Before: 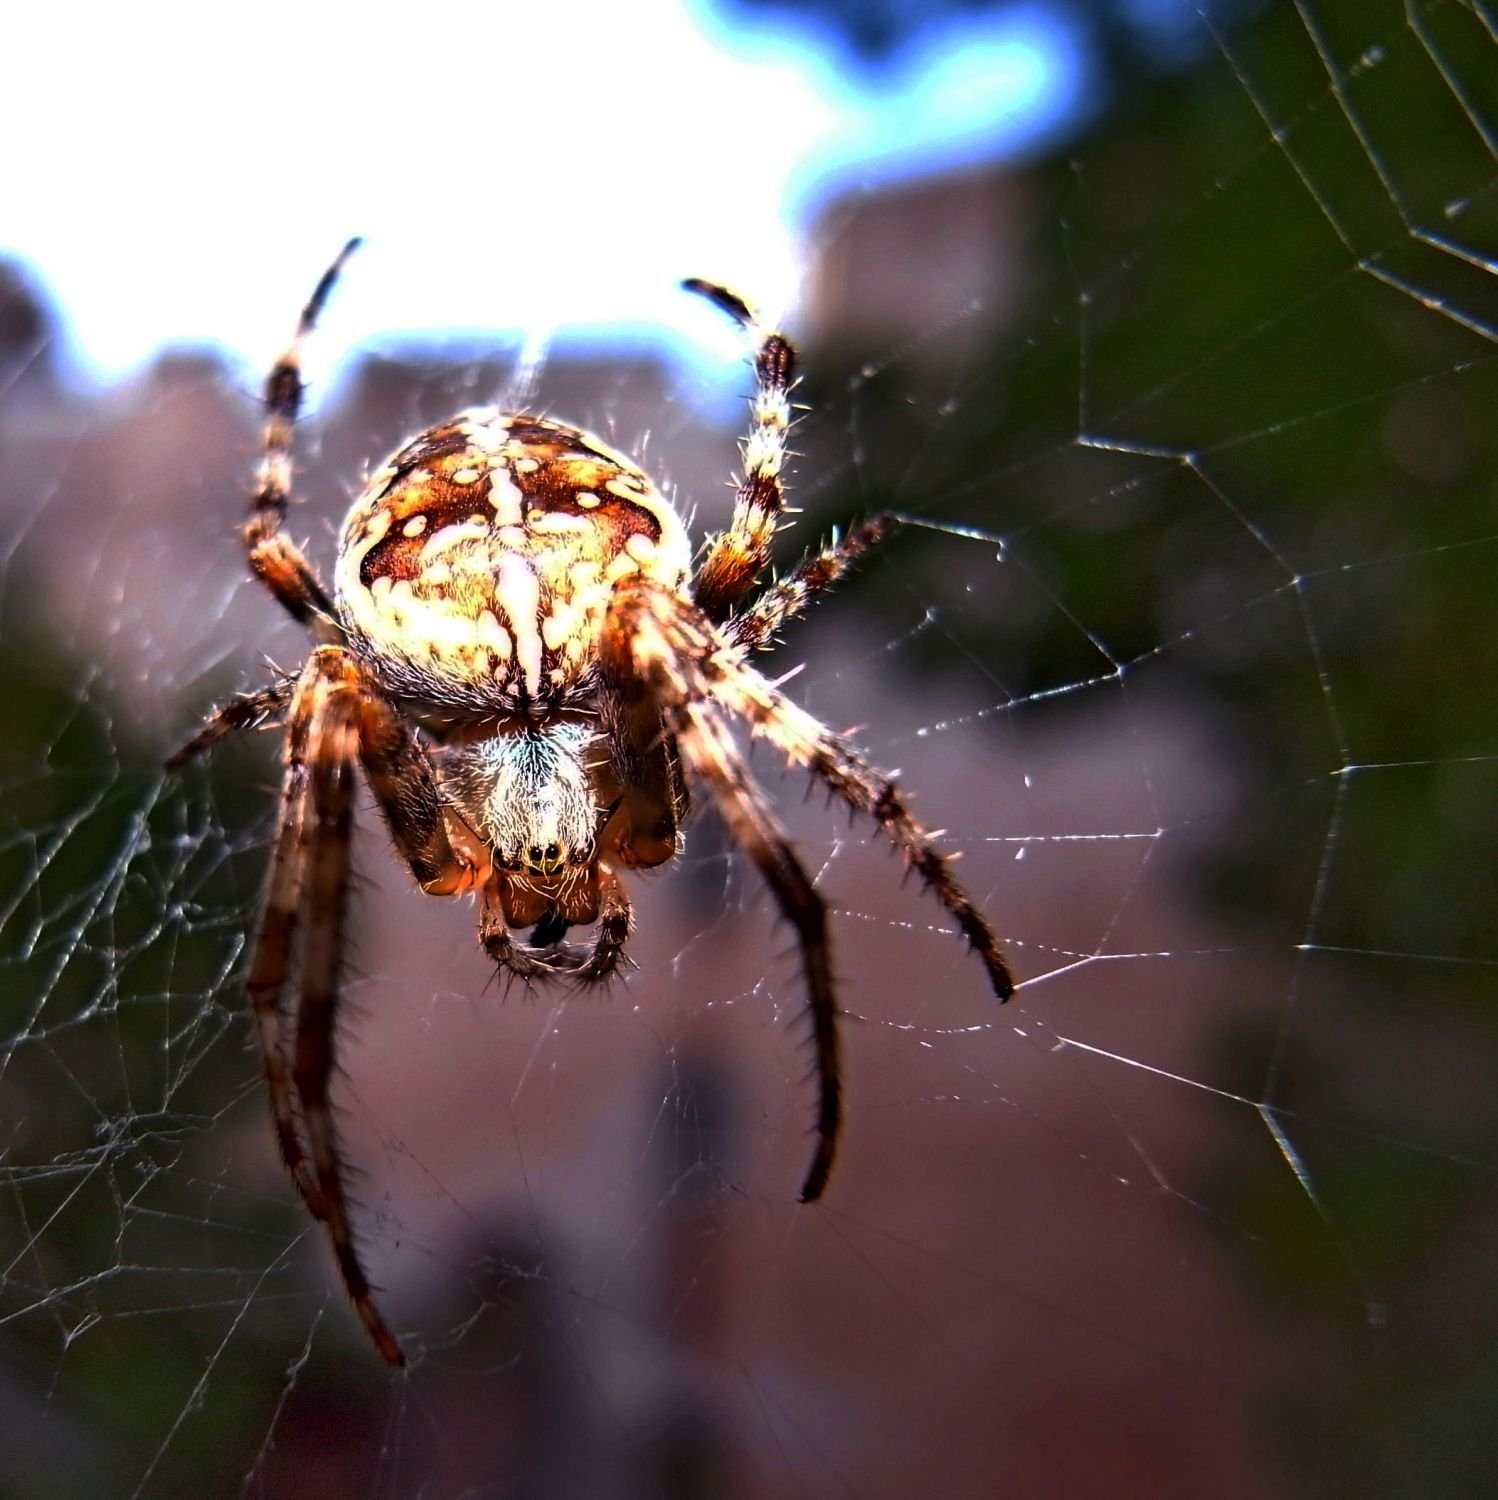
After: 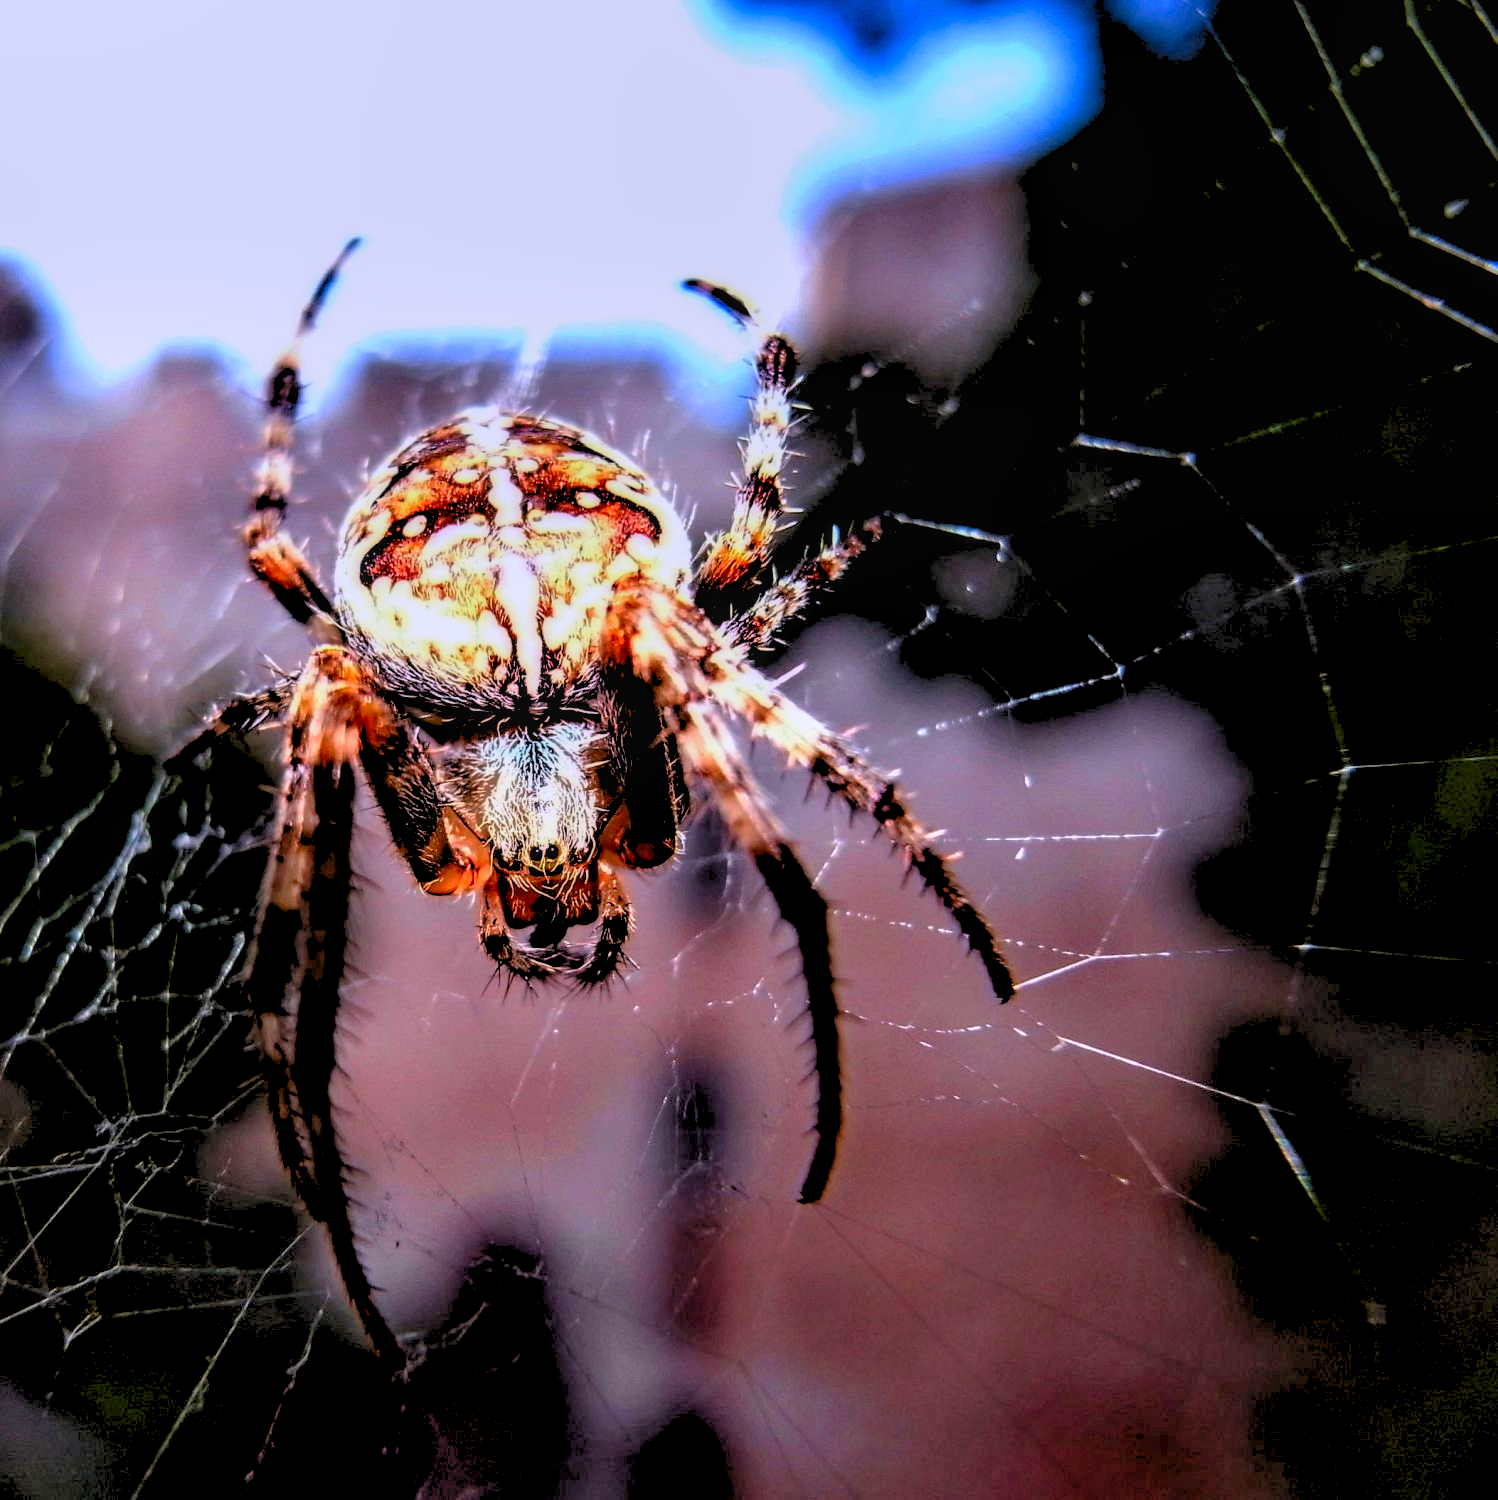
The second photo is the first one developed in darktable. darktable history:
graduated density: hue 238.83°, saturation 50%
levels: levels [0.093, 0.434, 0.988]
exposure: black level correction 0.009, compensate highlight preservation false
local contrast: on, module defaults
